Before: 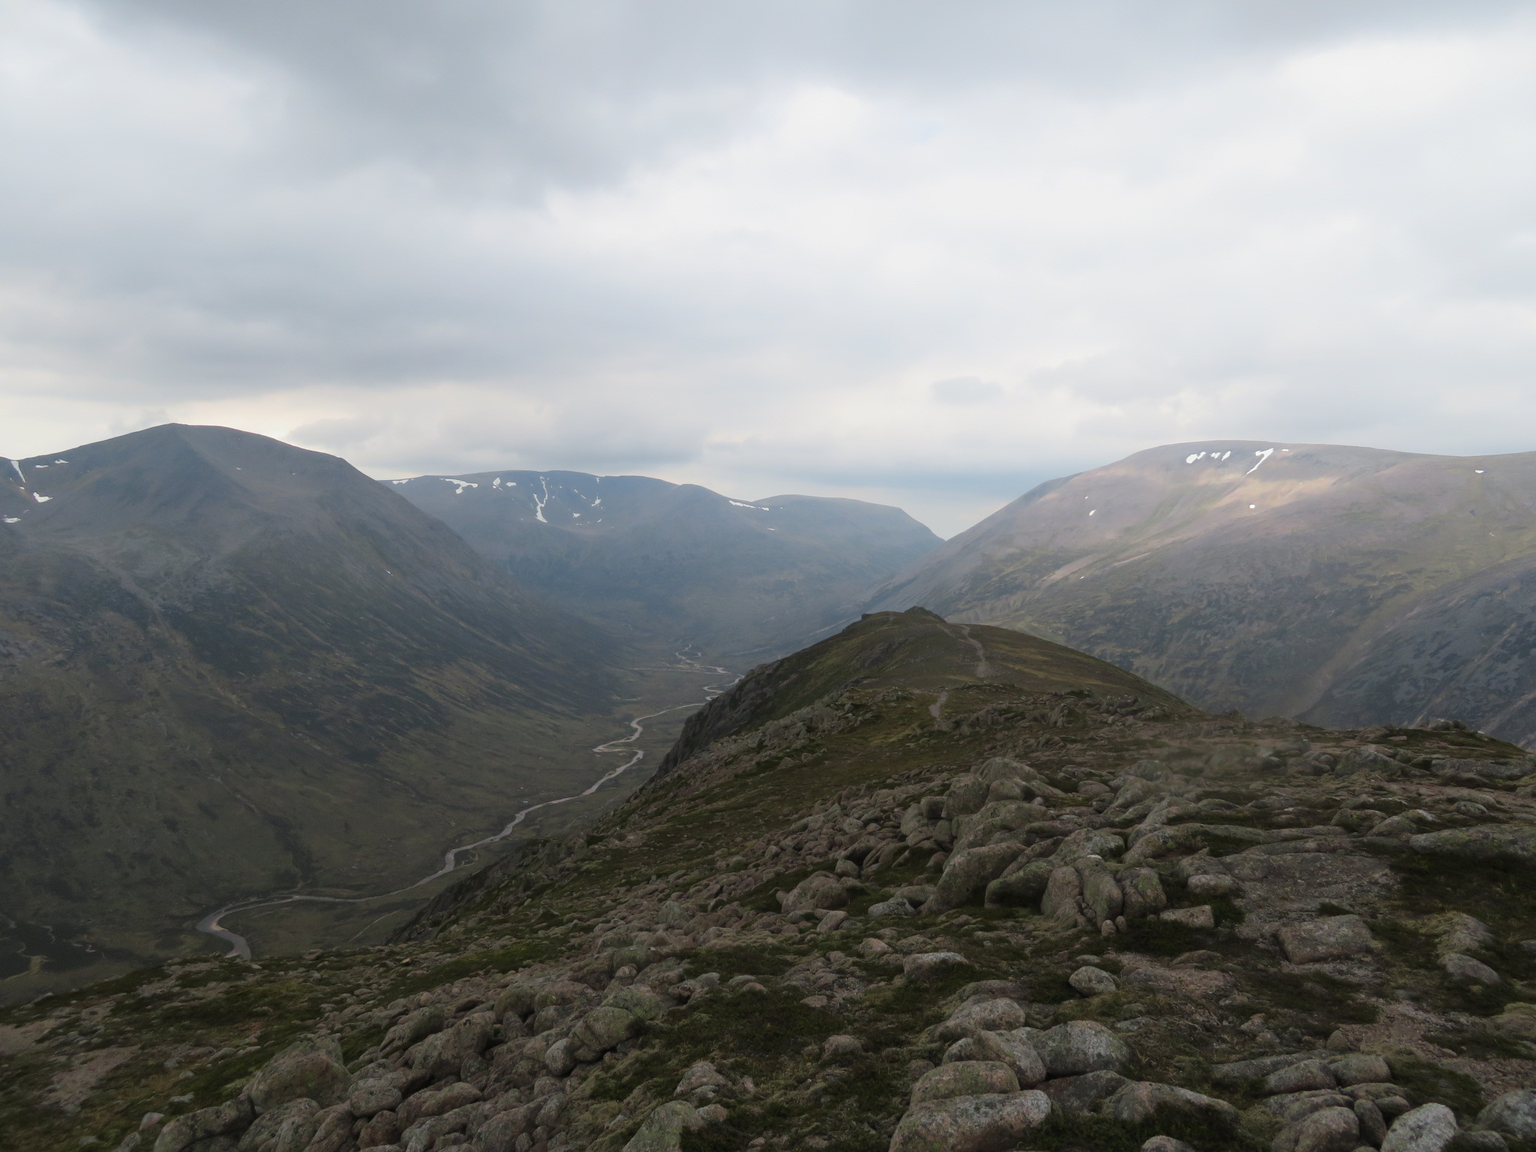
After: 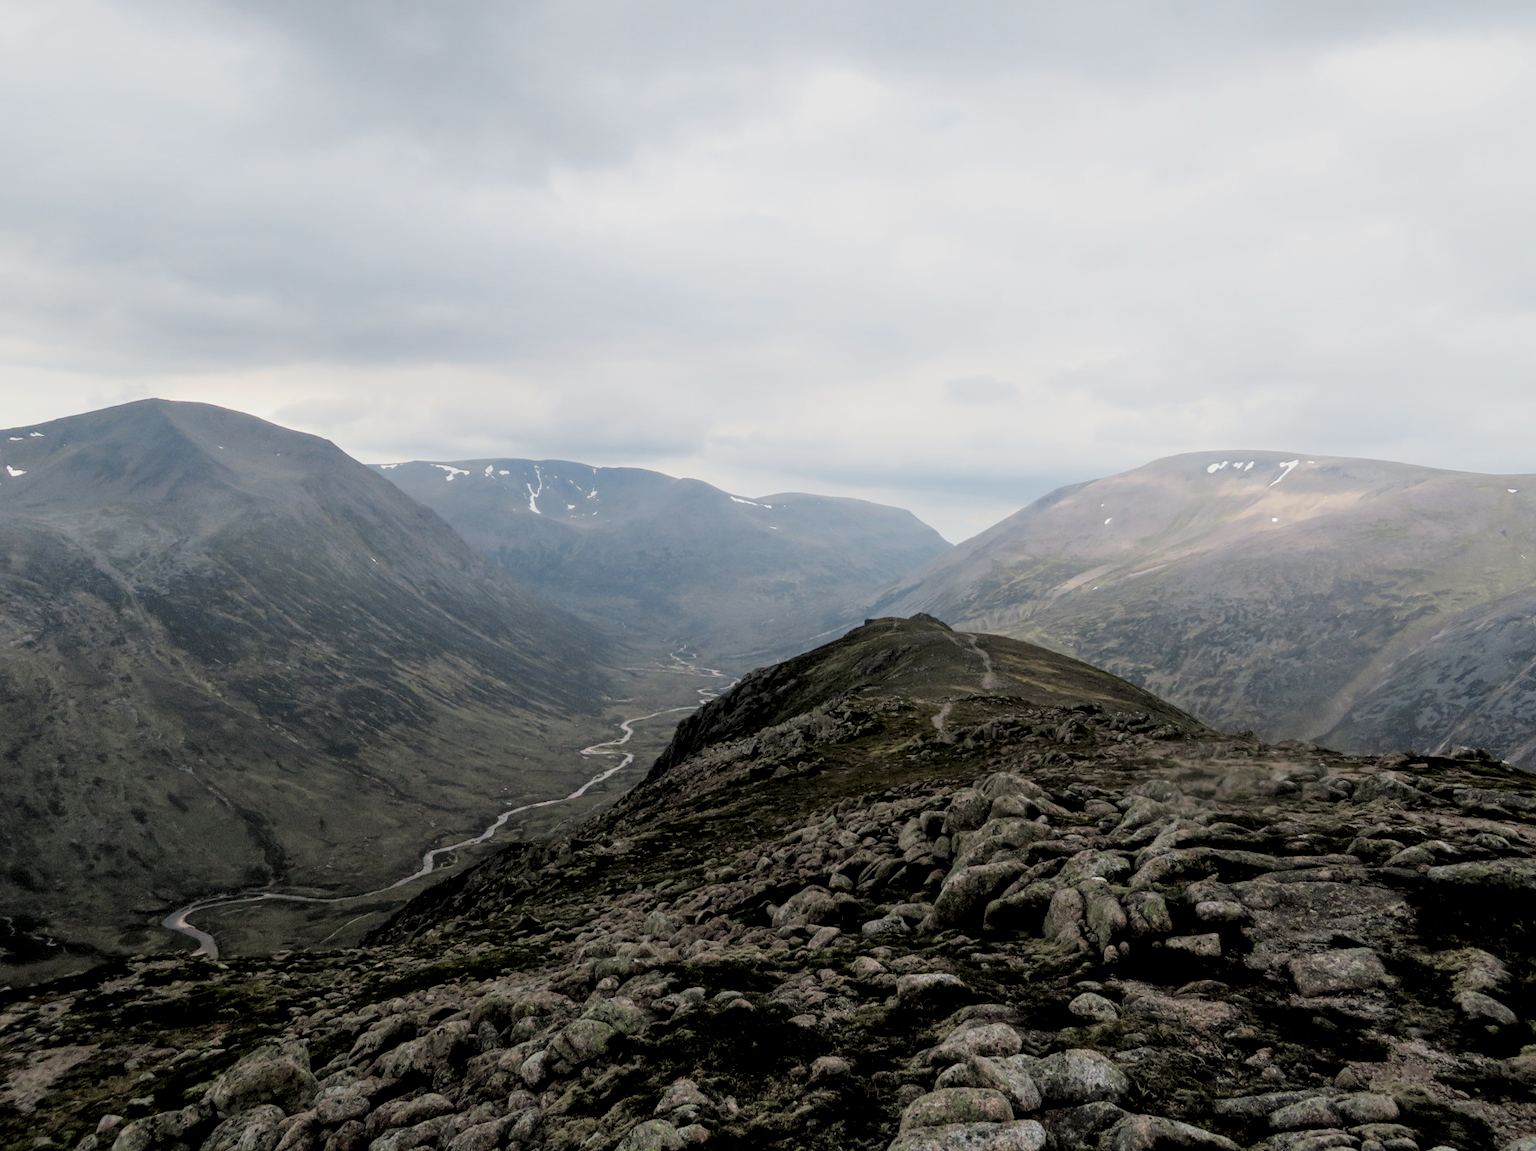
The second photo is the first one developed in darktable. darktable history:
local contrast: detail 150%
exposure: black level correction 0, exposure 0.499 EV, compensate highlight preservation false
crop and rotate: angle -1.79°
filmic rgb: black relative exposure -4.64 EV, white relative exposure 4.78 EV, hardness 2.34, latitude 36.61%, contrast 1.045, highlights saturation mix 1.42%, shadows ↔ highlights balance 1.25%
